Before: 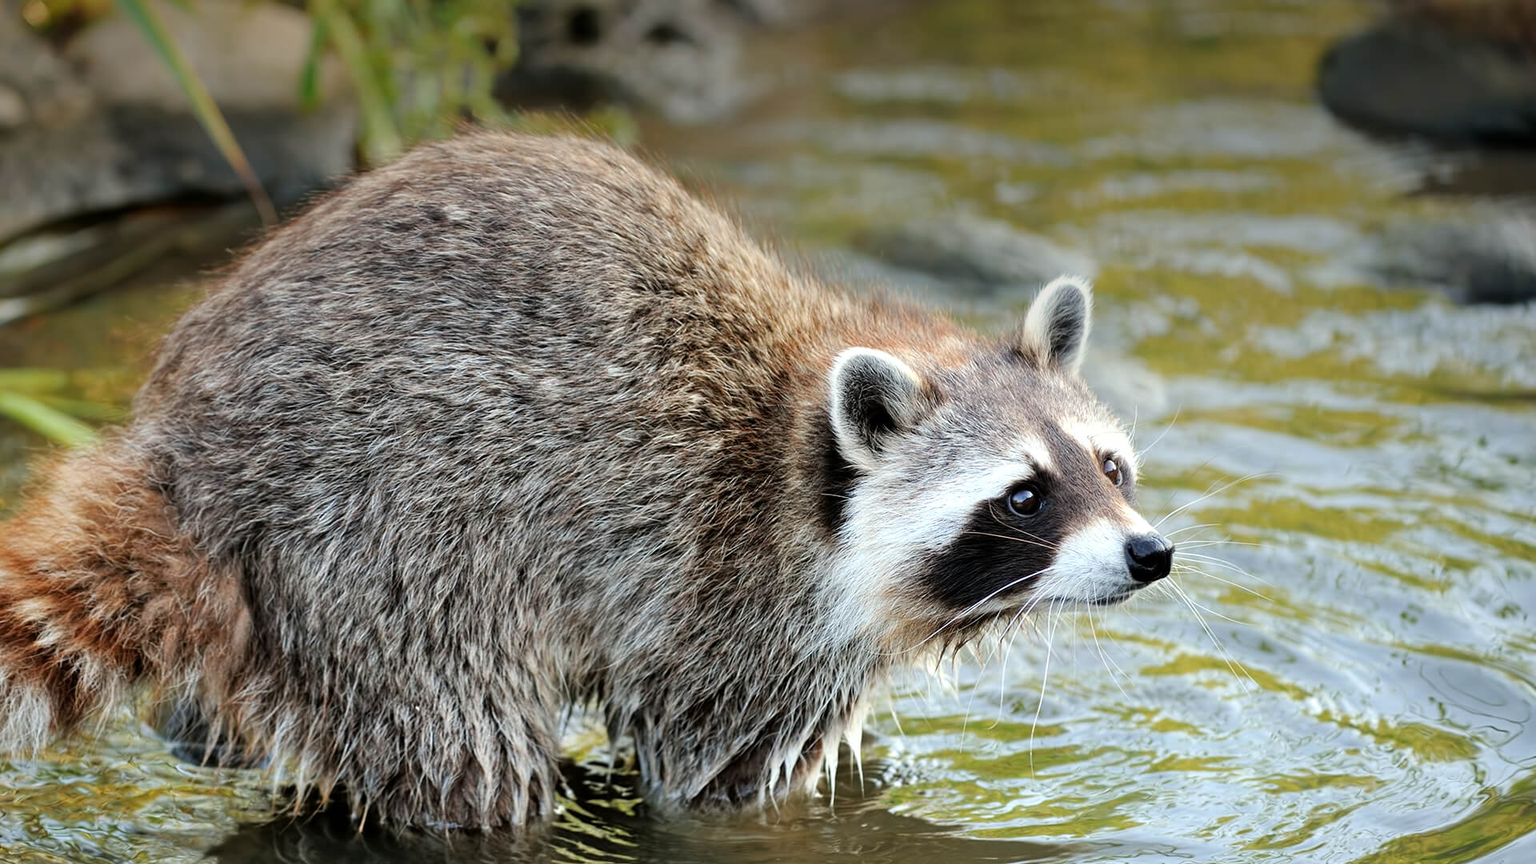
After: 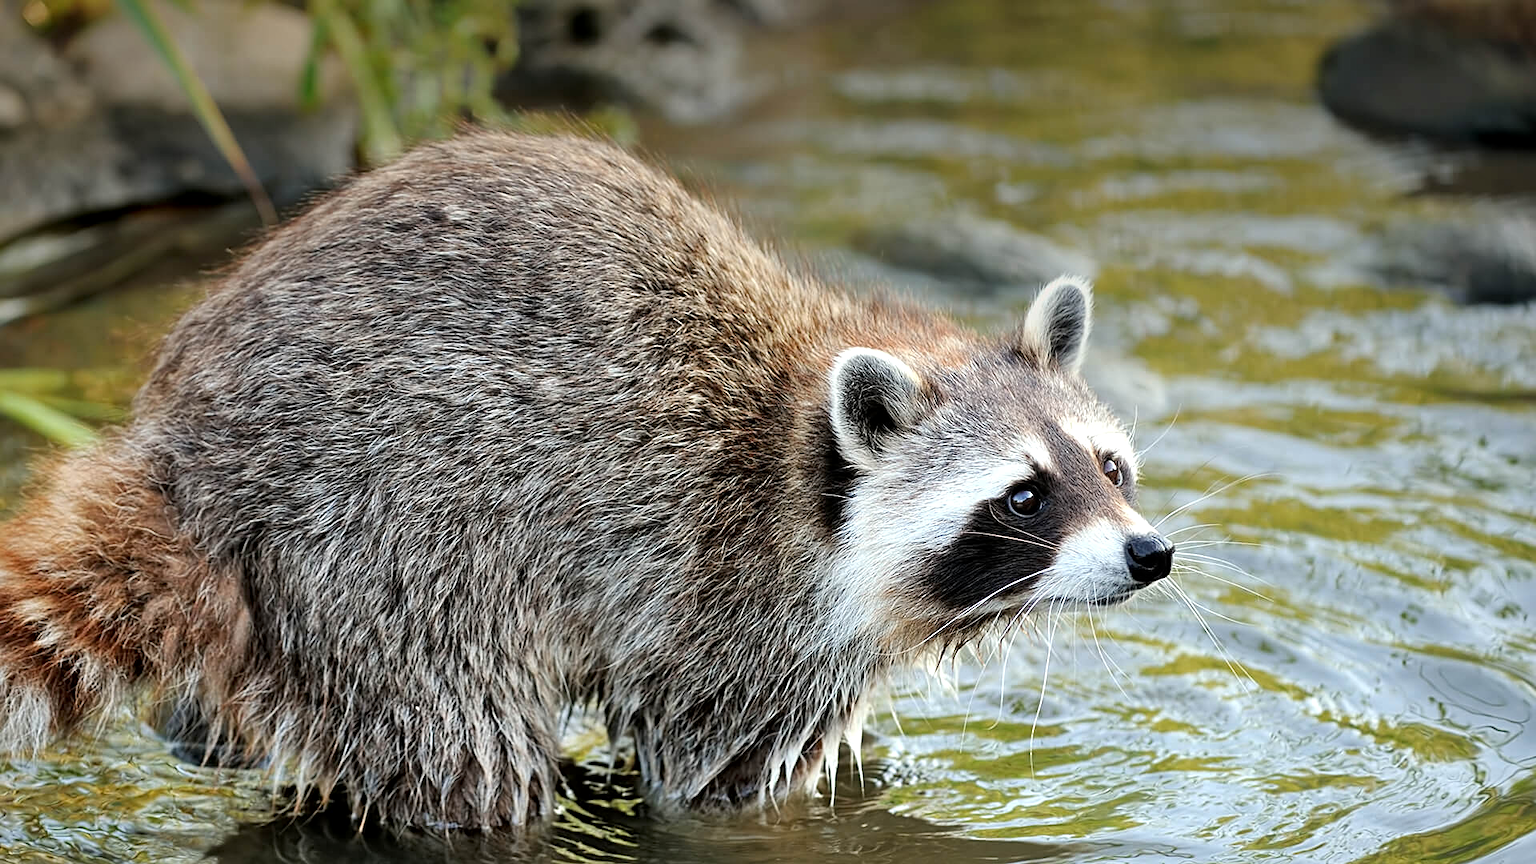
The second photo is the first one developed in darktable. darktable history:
sharpen: on, module defaults
local contrast: mode bilateral grid, contrast 20, coarseness 50, detail 120%, midtone range 0.2
